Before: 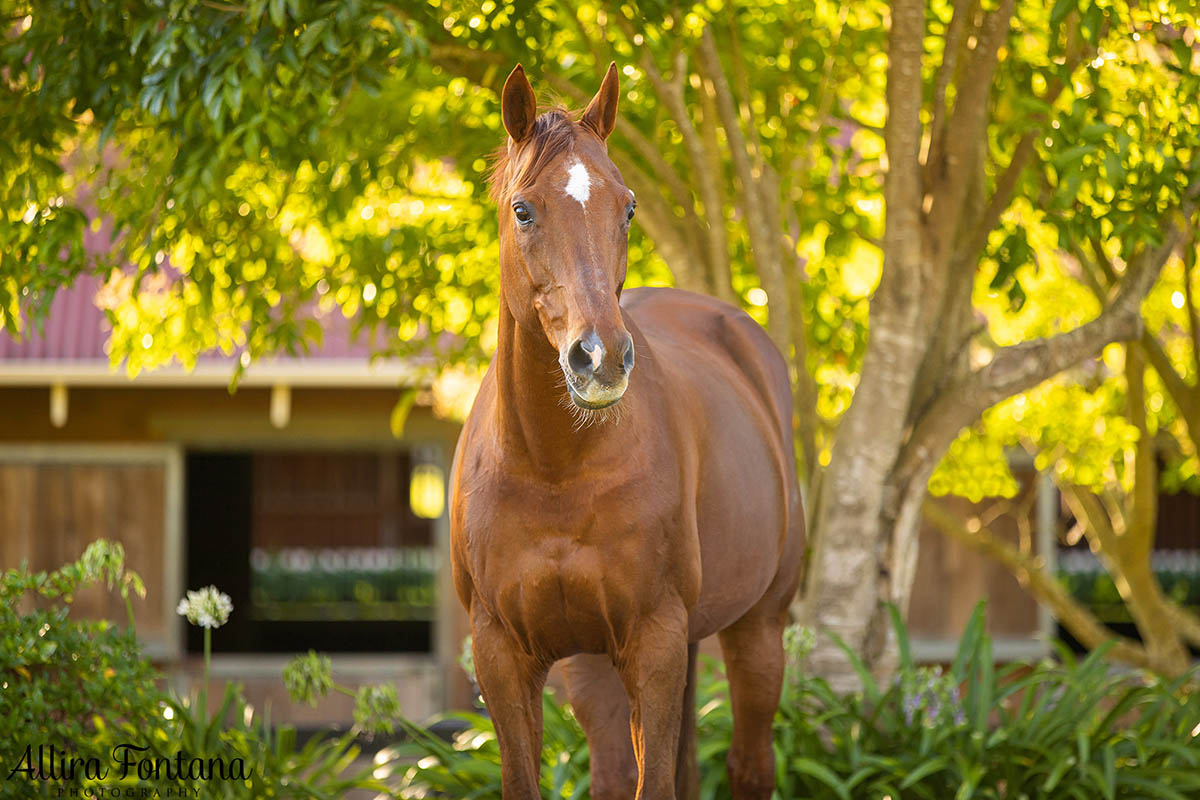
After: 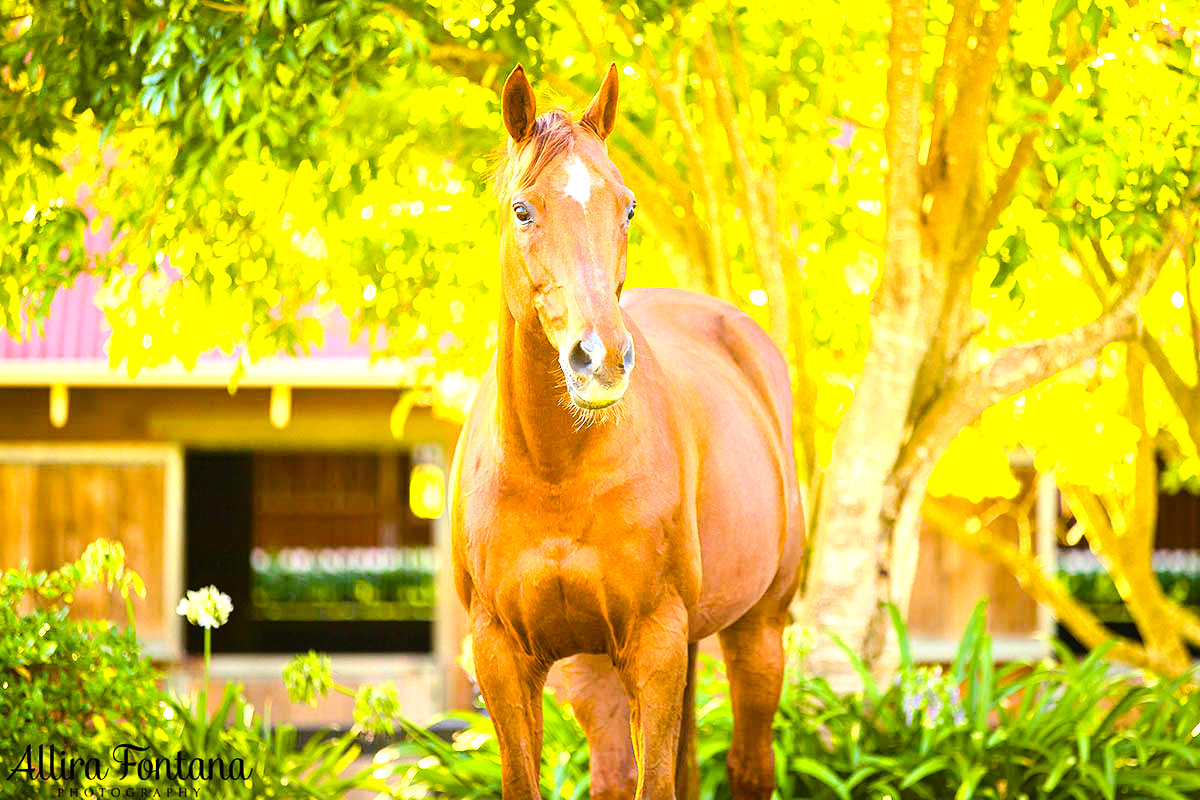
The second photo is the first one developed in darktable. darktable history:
base curve: curves: ch0 [(0, 0) (0.032, 0.025) (0.121, 0.166) (0.206, 0.329) (0.605, 0.79) (1, 1)], preserve colors average RGB
color balance rgb: perceptual saturation grading › global saturation 26.168%, perceptual saturation grading › highlights -27.936%, perceptual saturation grading › mid-tones 15.597%, perceptual saturation grading › shadows 34.383%, global vibrance 42.998%
exposure: black level correction 0, exposure 1.289 EV, compensate highlight preservation false
